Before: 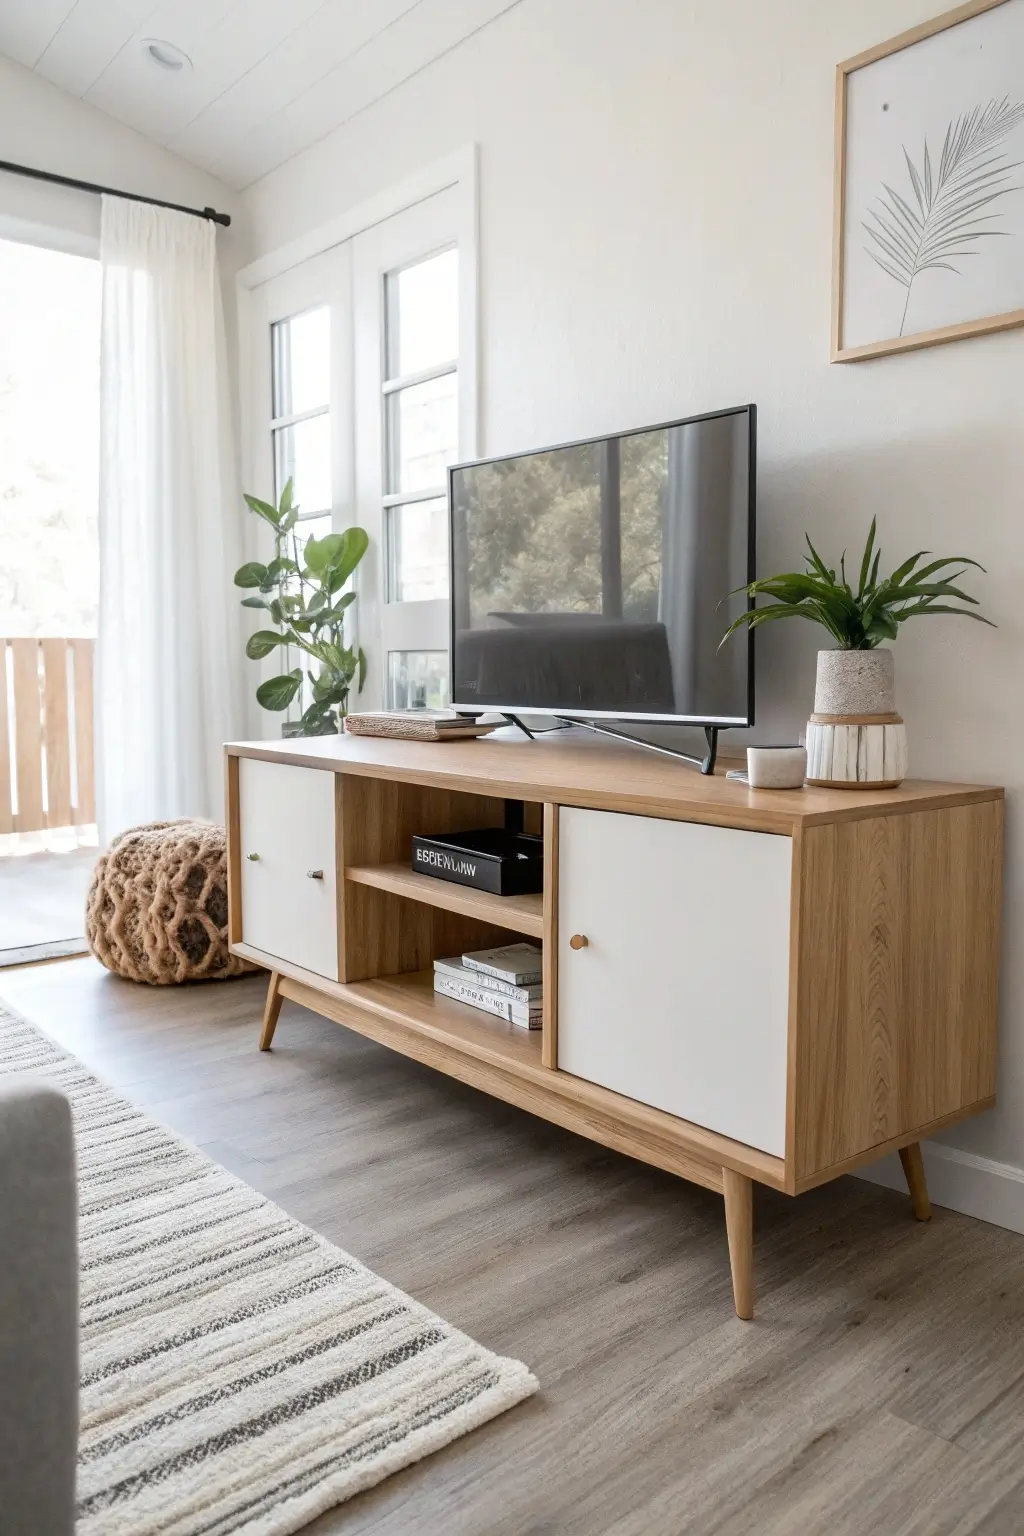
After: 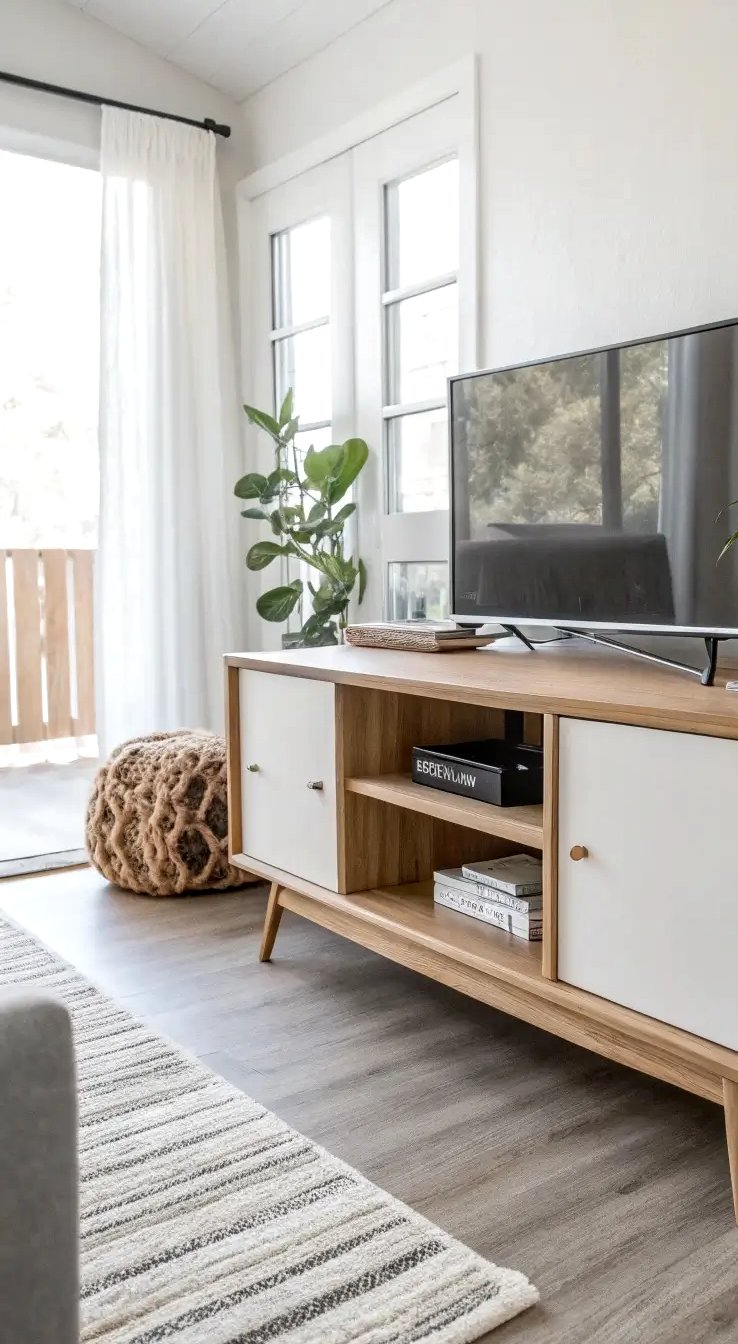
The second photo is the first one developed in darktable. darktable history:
local contrast: on, module defaults
crop: top 5.803%, right 27.864%, bottom 5.804%
